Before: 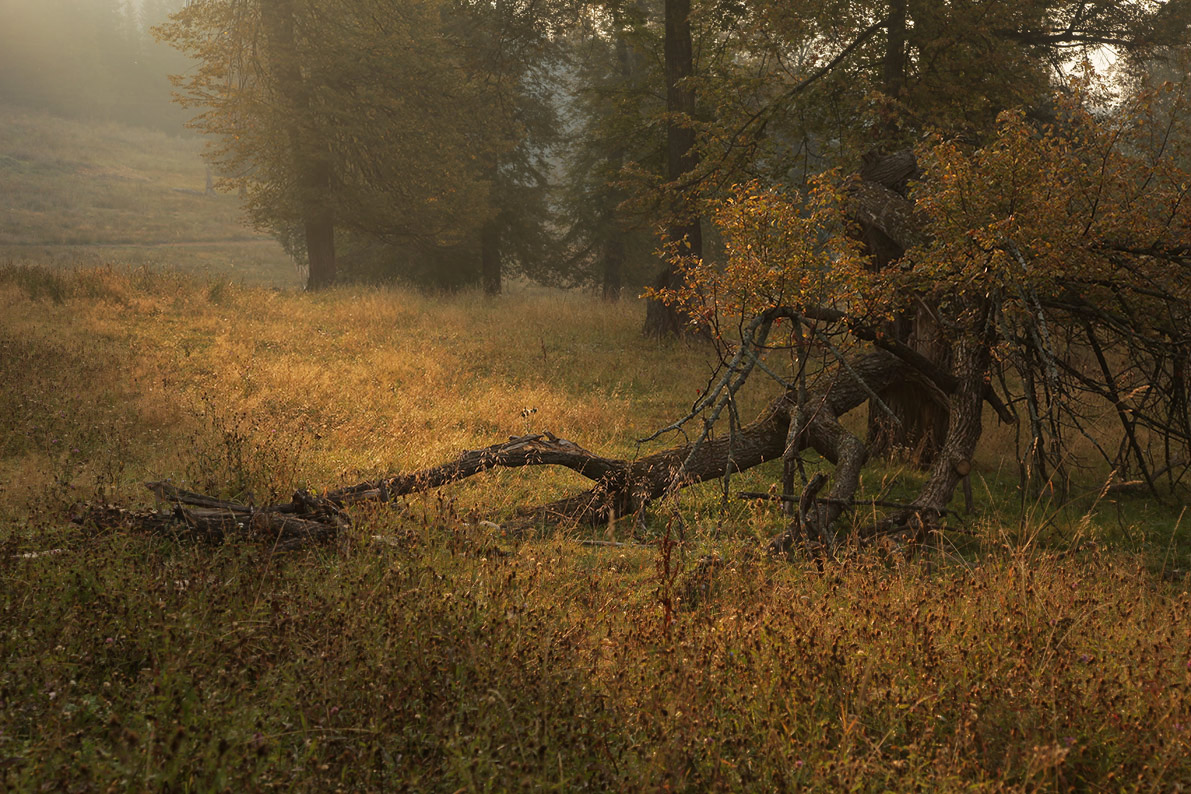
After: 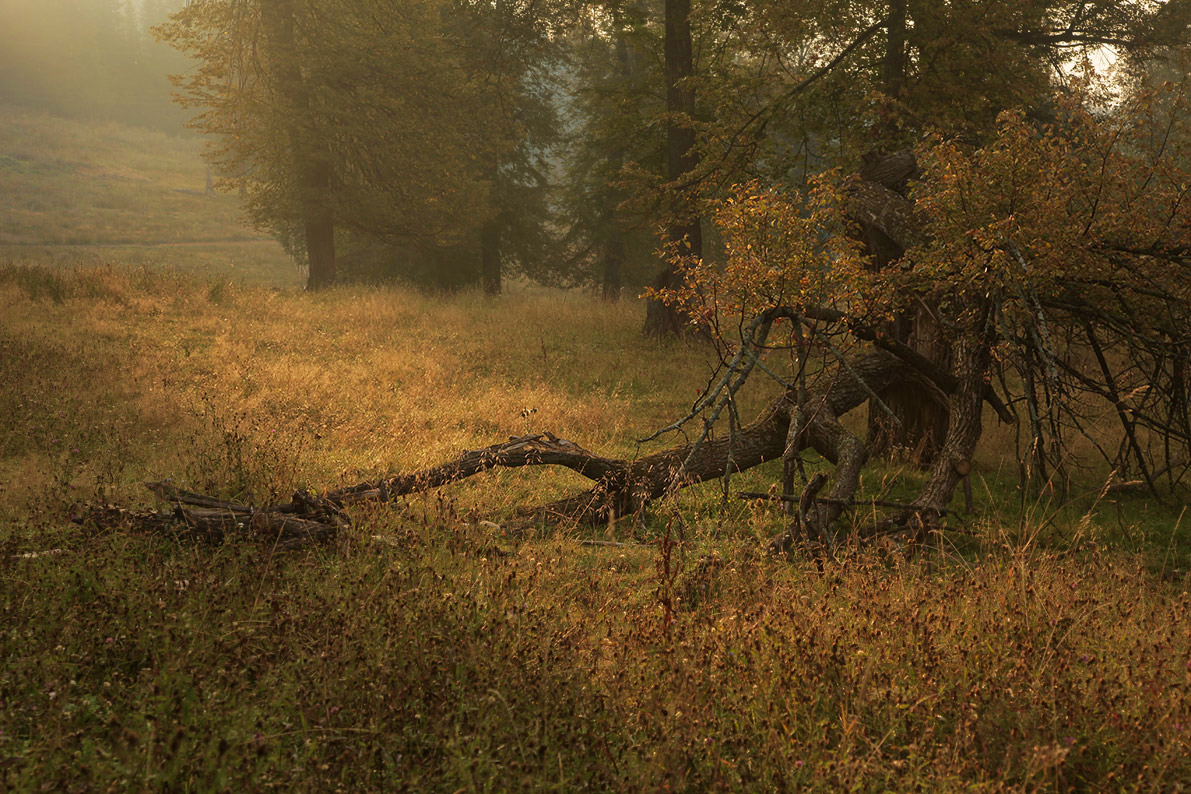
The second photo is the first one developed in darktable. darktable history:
velvia: strength 45.17%
